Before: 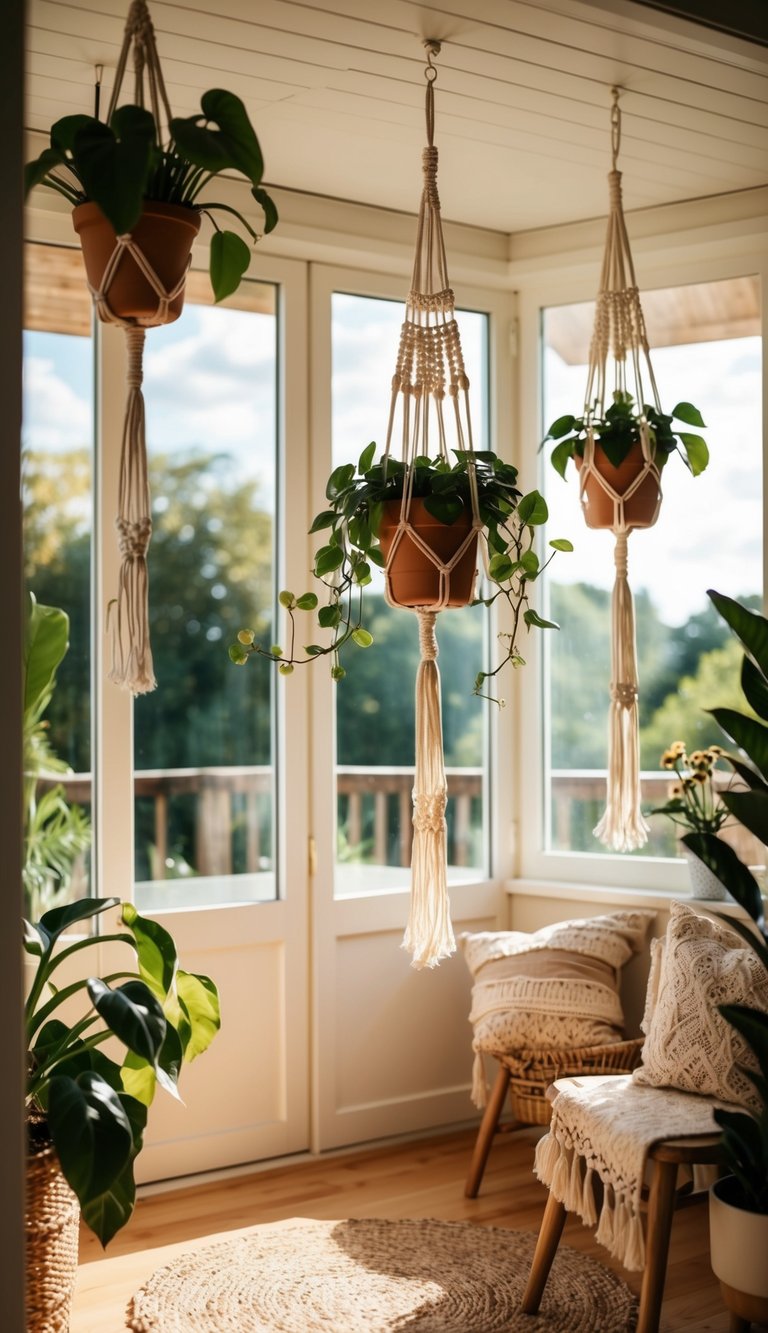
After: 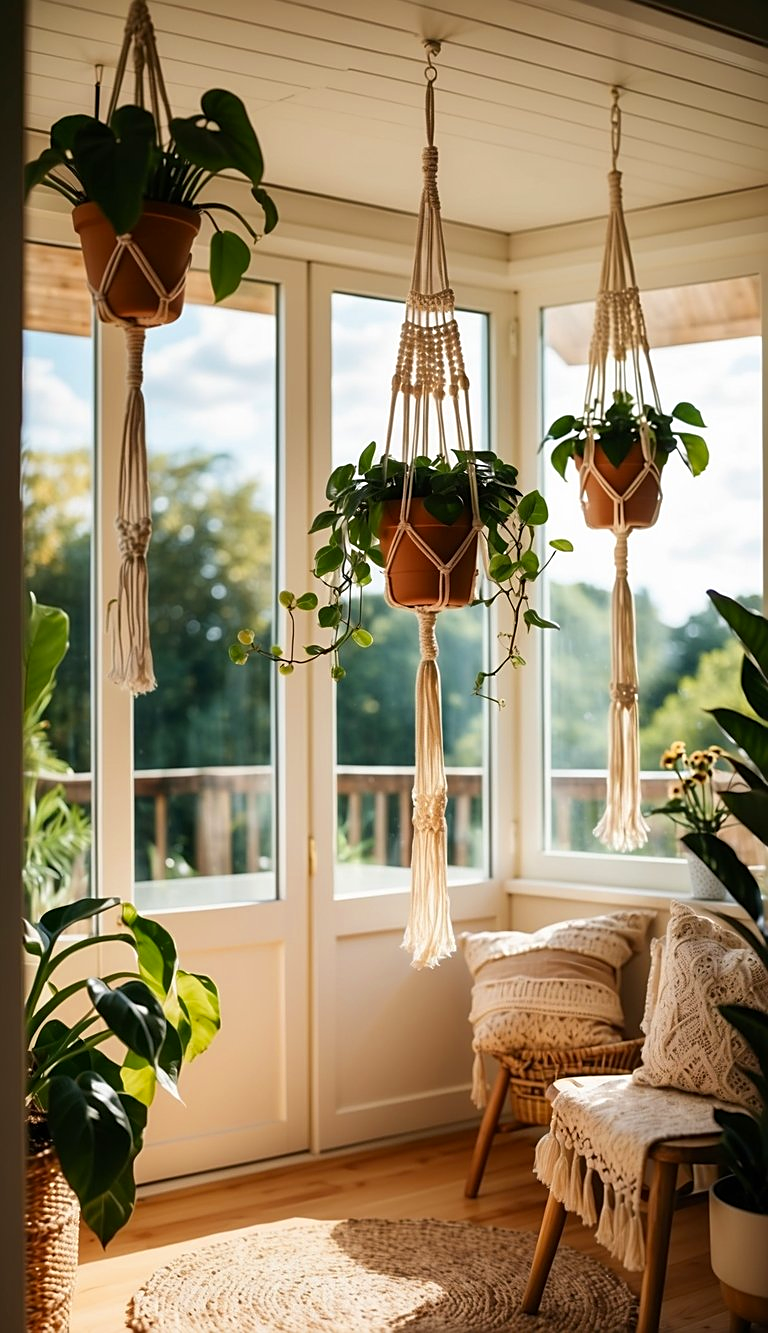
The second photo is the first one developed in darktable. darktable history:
sharpen: on, module defaults
color zones: curves: ch0 [(0, 0.559) (0.153, 0.551) (0.229, 0.5) (0.429, 0.5) (0.571, 0.5) (0.714, 0.5) (0.857, 0.5) (1, 0.559)]; ch1 [(0, 0.417) (0.112, 0.336) (0.213, 0.26) (0.429, 0.34) (0.571, 0.35) (0.683, 0.331) (0.857, 0.344) (1, 0.417)], mix -136.93%
